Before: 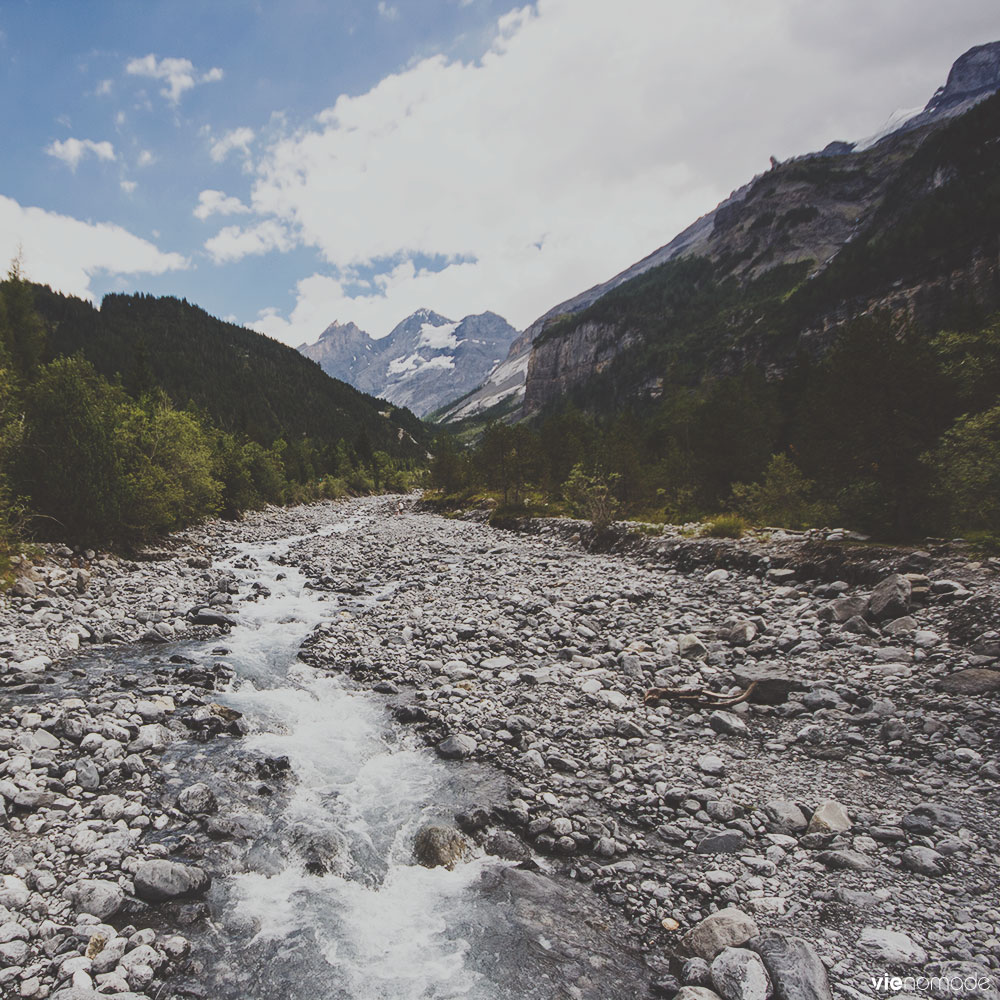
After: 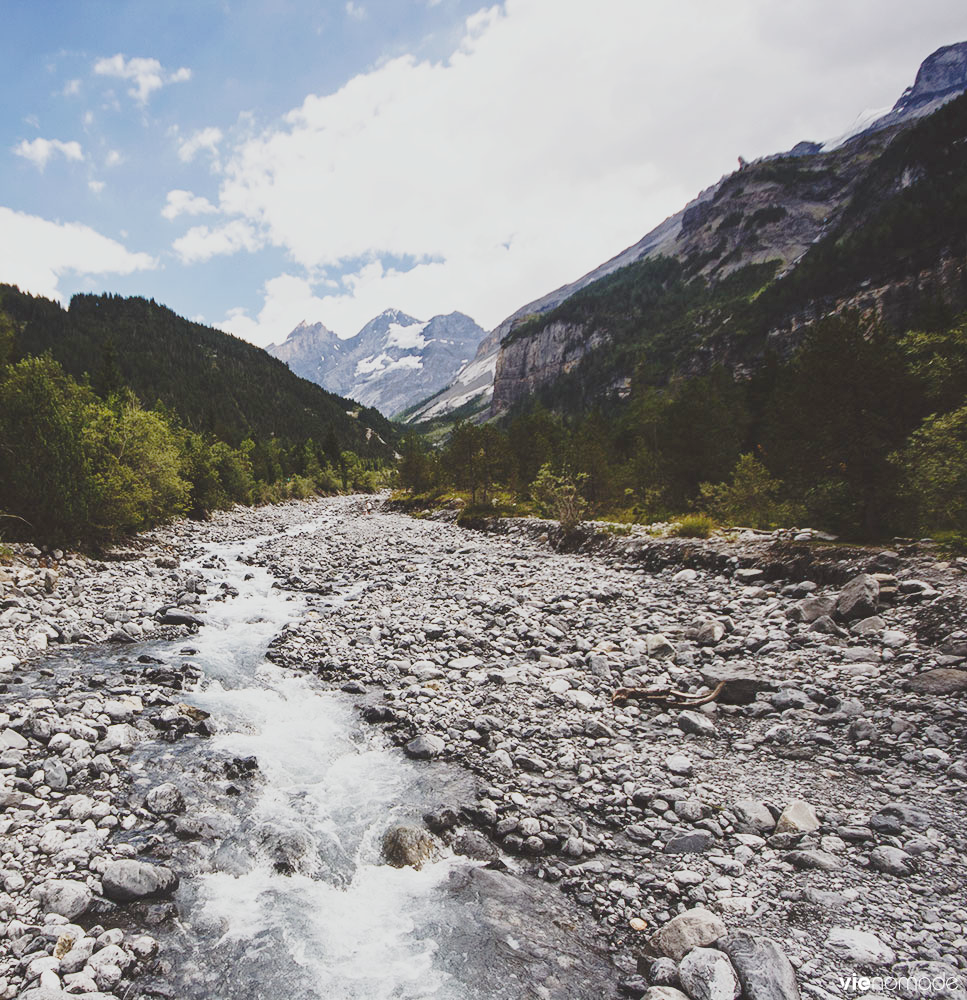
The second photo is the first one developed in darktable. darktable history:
tone curve: curves: ch0 [(0, 0) (0.003, 0.012) (0.011, 0.015) (0.025, 0.023) (0.044, 0.036) (0.069, 0.047) (0.1, 0.062) (0.136, 0.1) (0.177, 0.15) (0.224, 0.219) (0.277, 0.3) (0.335, 0.401) (0.399, 0.49) (0.468, 0.569) (0.543, 0.641) (0.623, 0.73) (0.709, 0.806) (0.801, 0.88) (0.898, 0.939) (1, 1)], preserve colors none
crop and rotate: left 3.238%
